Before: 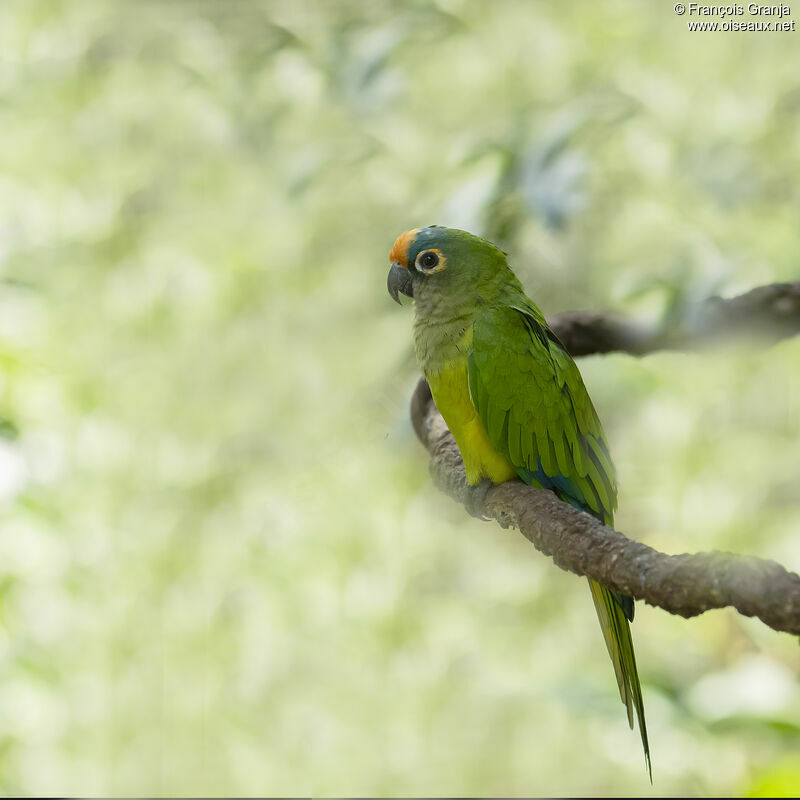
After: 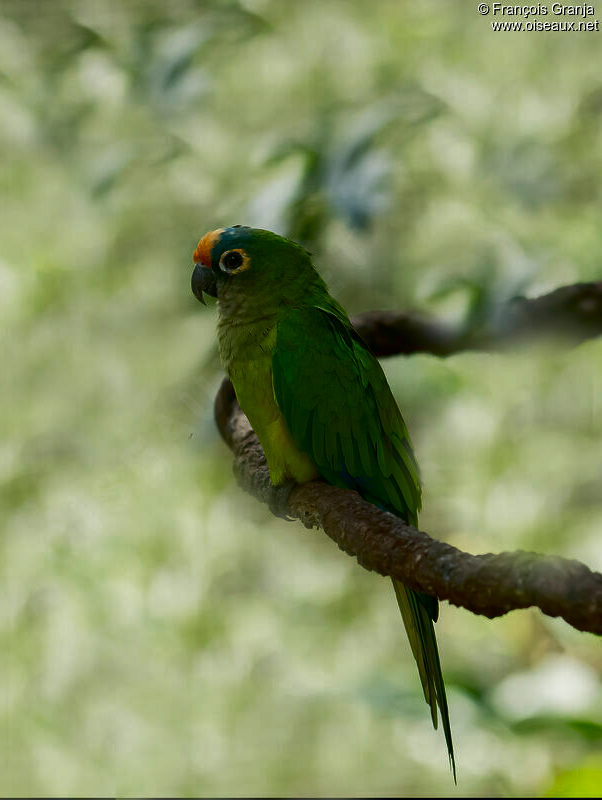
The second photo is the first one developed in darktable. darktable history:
crop and rotate: left 24.732%
contrast brightness saturation: brightness -0.533
